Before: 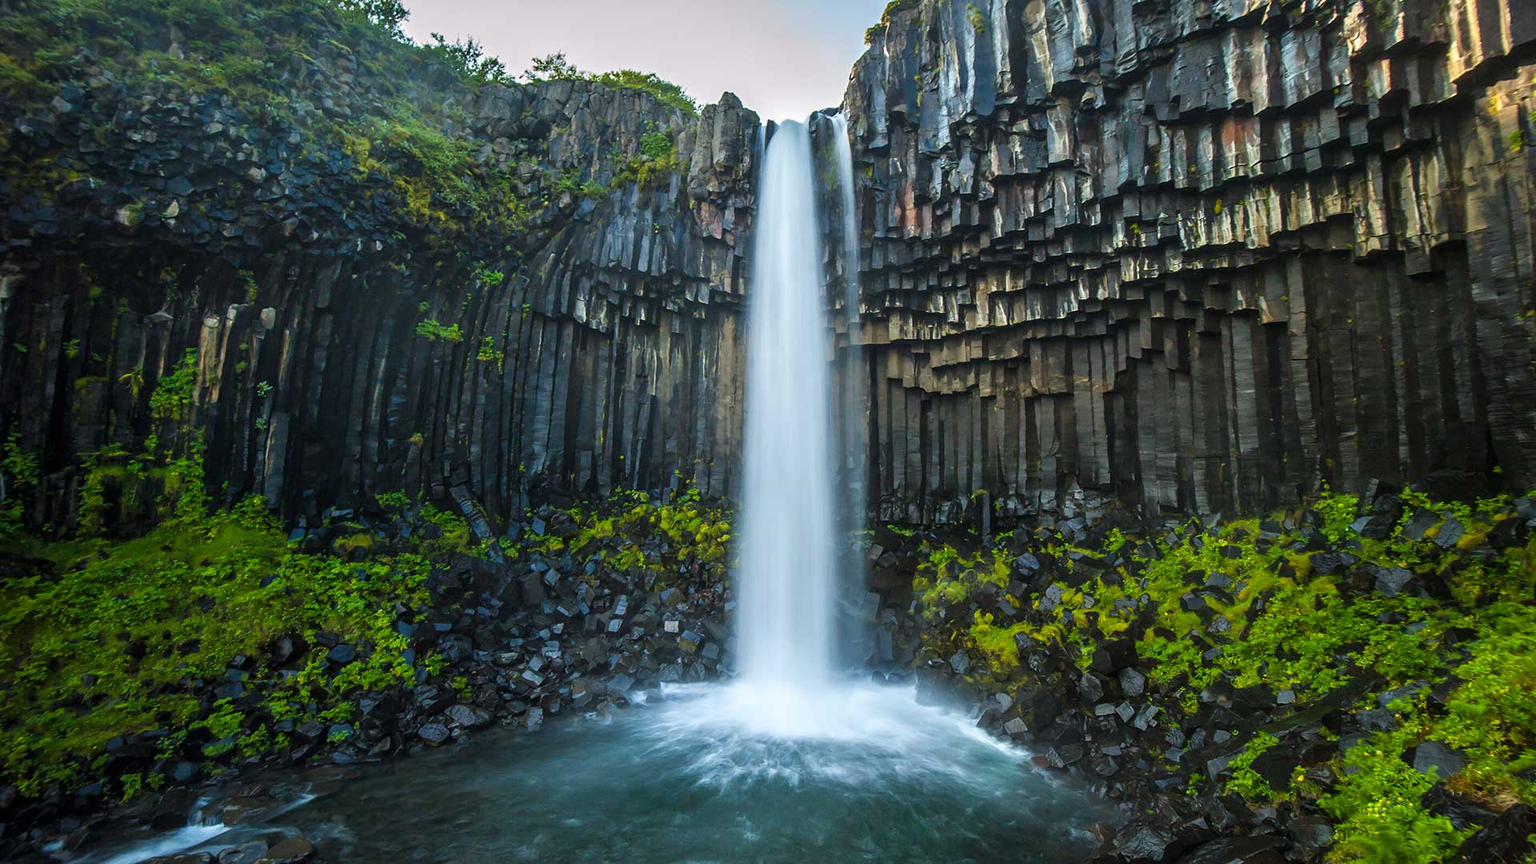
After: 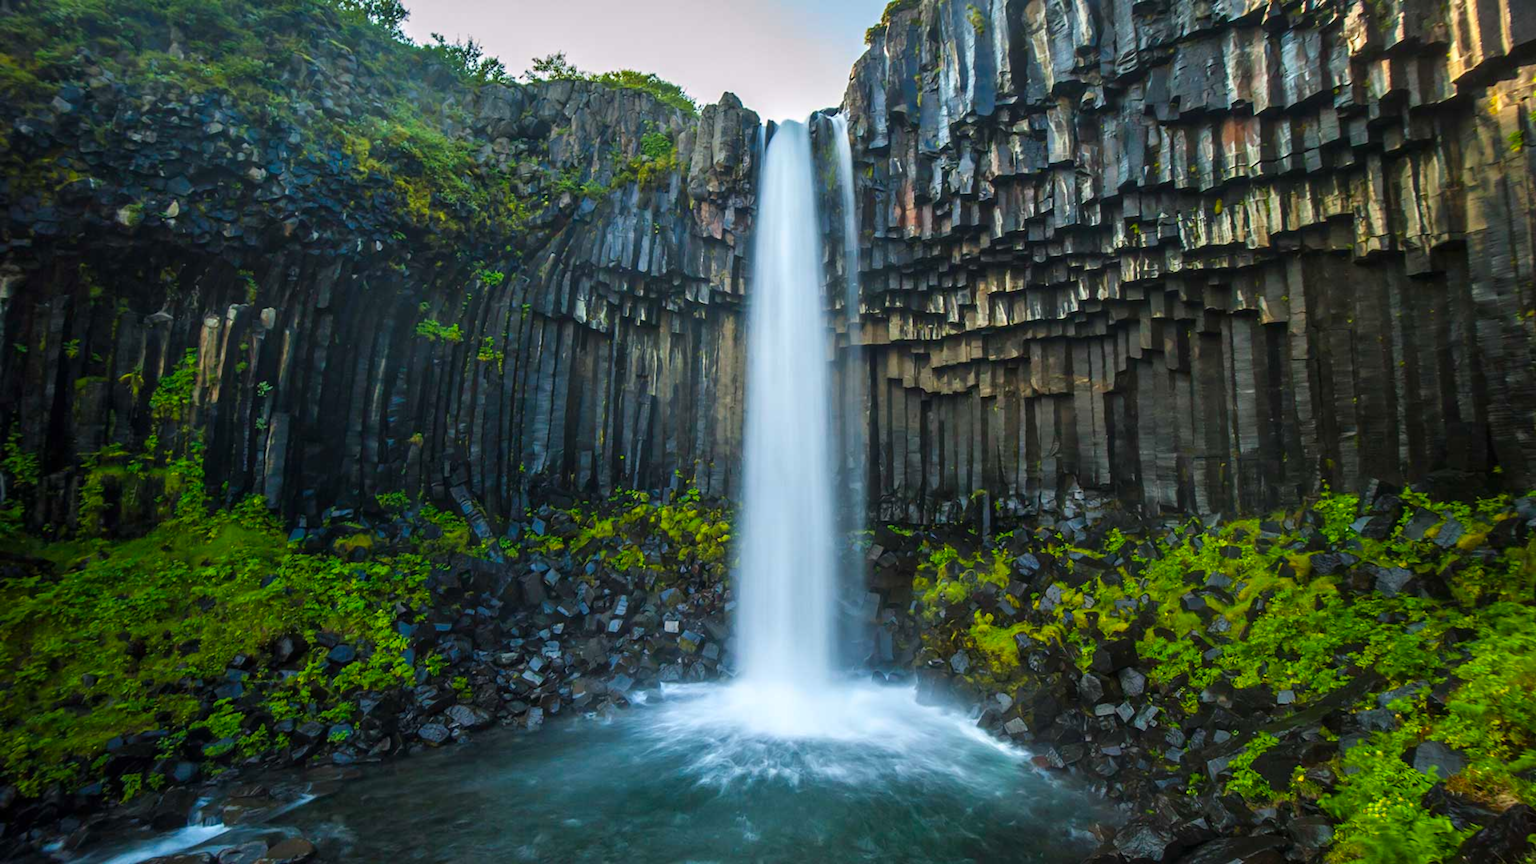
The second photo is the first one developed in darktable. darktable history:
lowpass: radius 0.5, unbound 0
contrast brightness saturation: saturation 0.18
